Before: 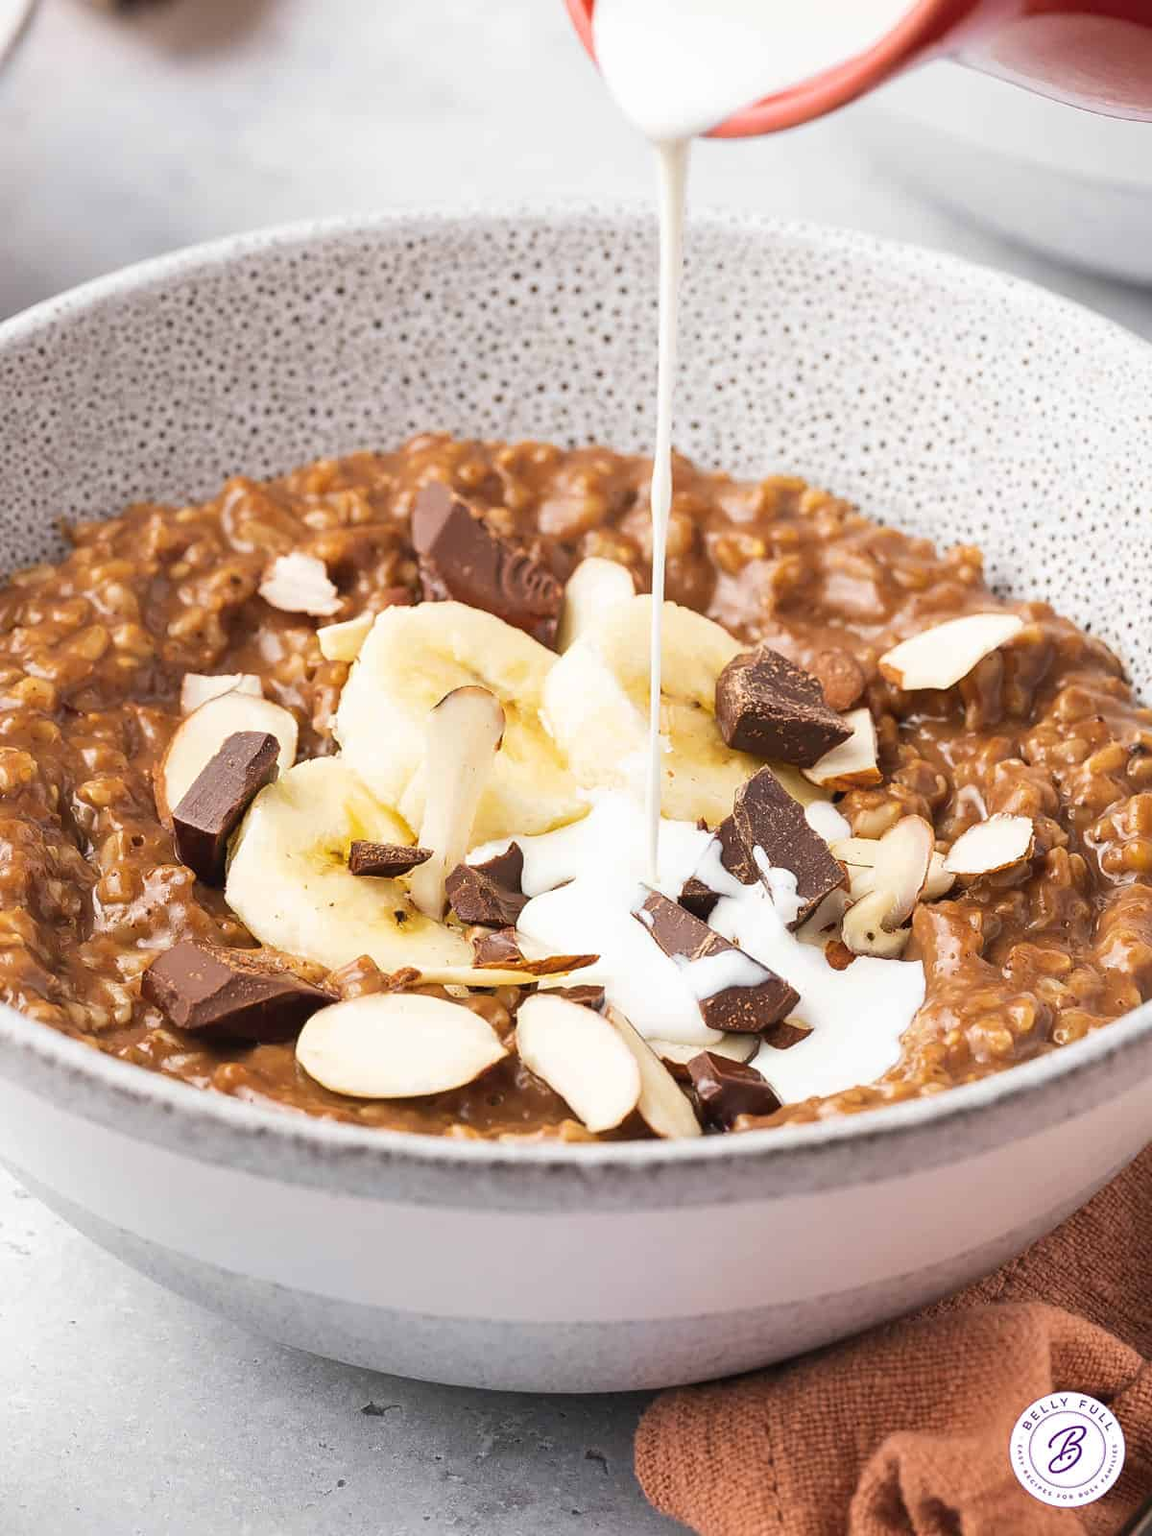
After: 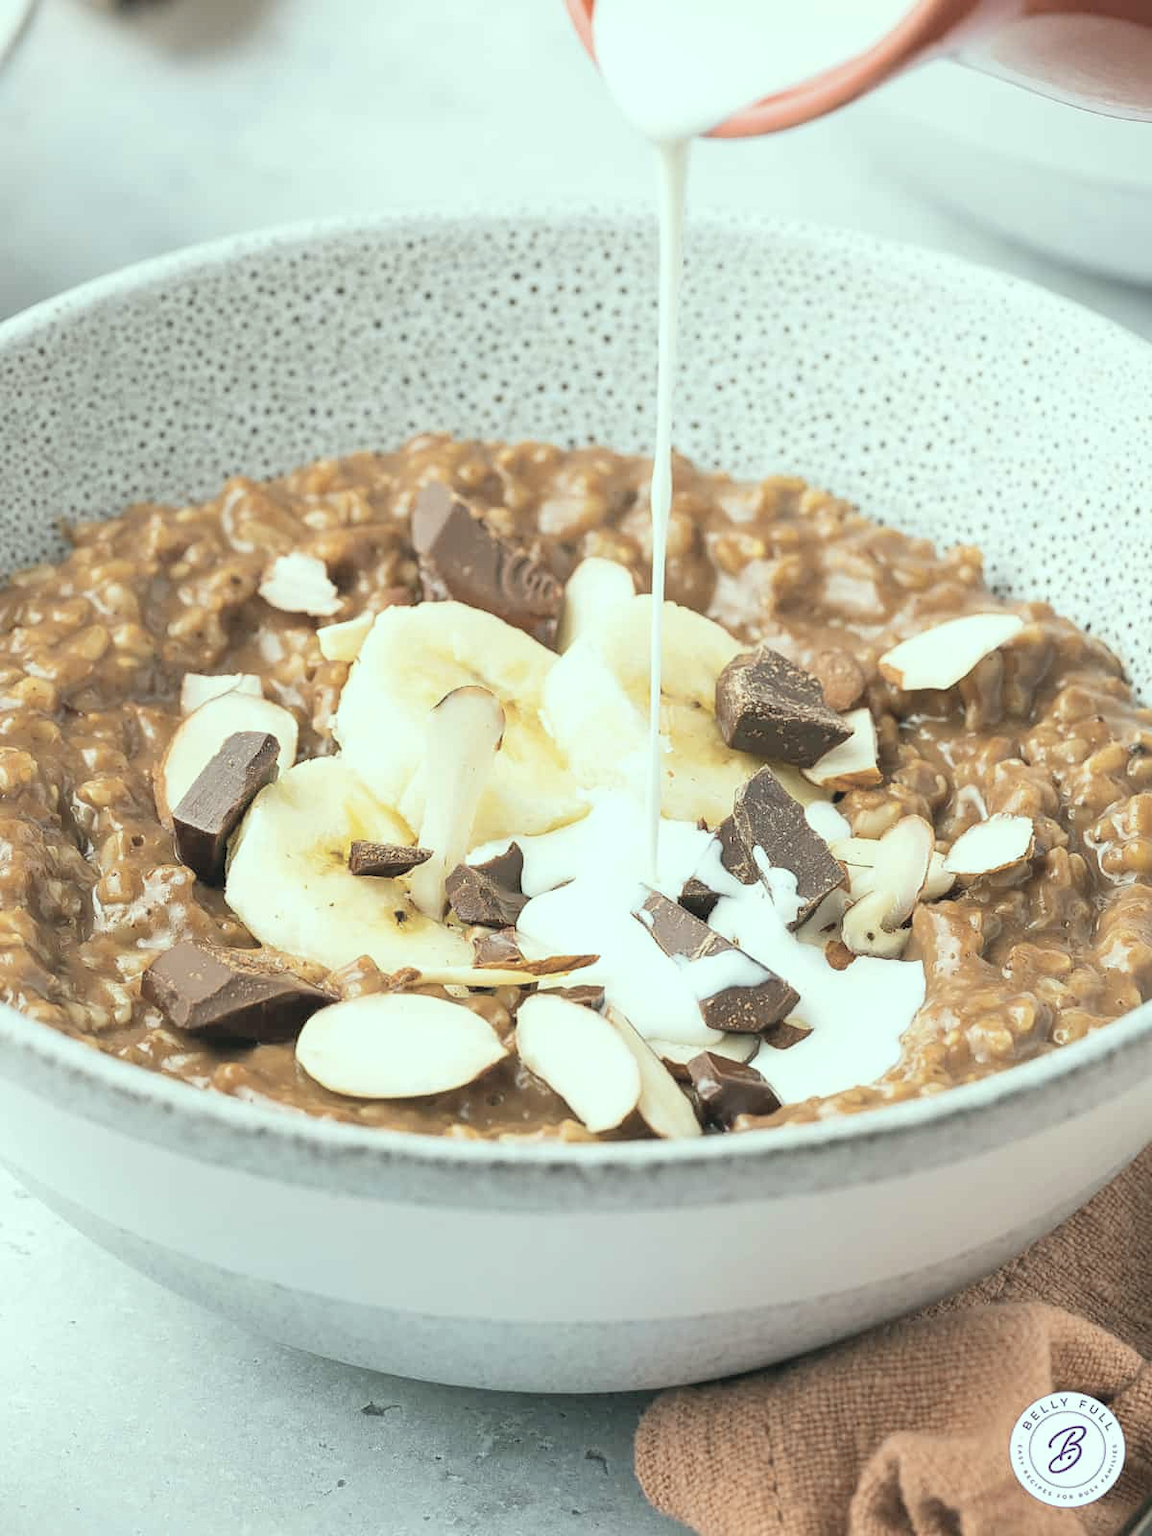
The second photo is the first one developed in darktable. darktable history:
contrast brightness saturation: brightness 0.186, saturation -0.502
color correction: highlights a* -7.37, highlights b* 0.919, shadows a* -3.4, saturation 1.39
